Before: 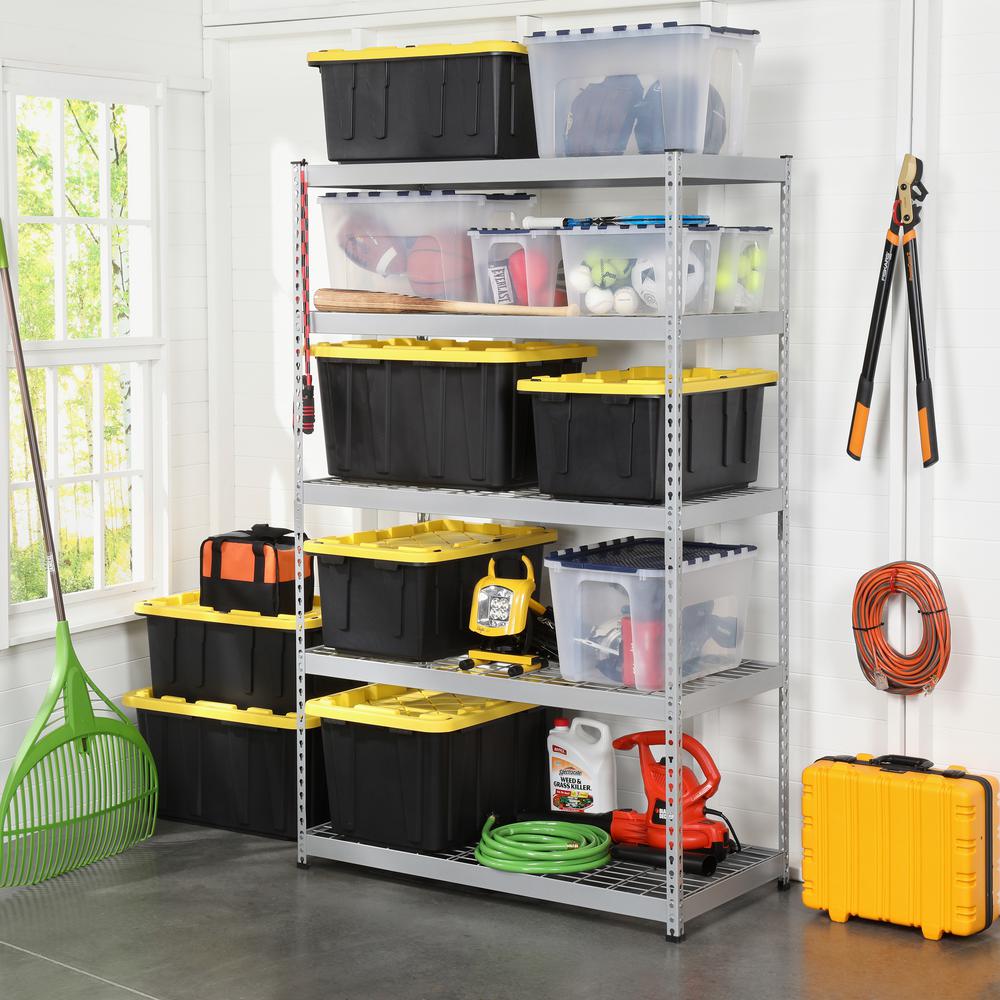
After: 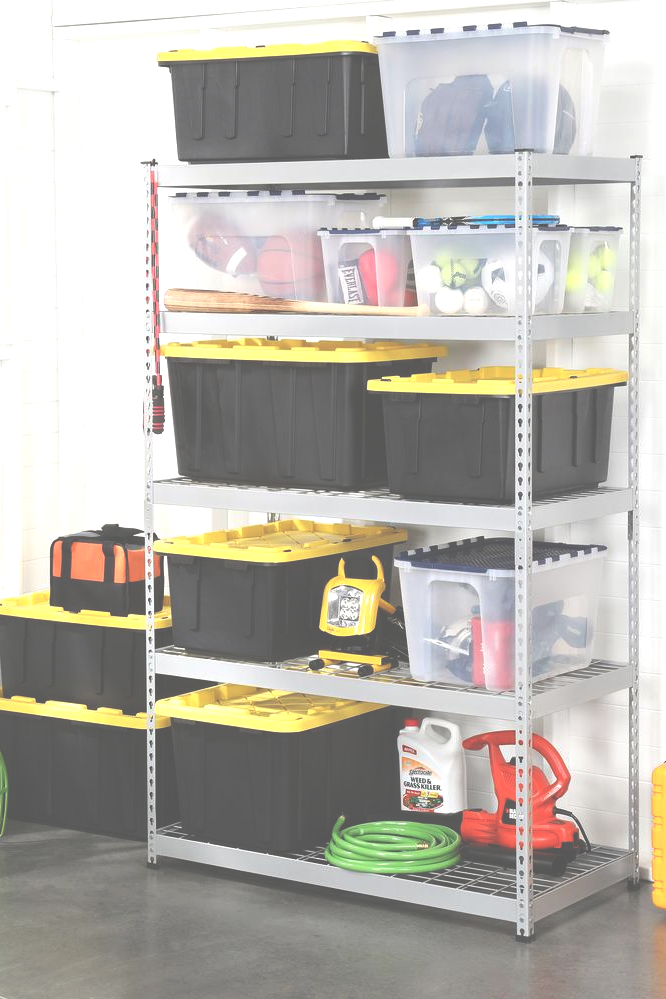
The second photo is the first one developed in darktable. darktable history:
exposure: black level correction -0.071, exposure 0.5 EV, compensate highlight preservation false
crop and rotate: left 15.055%, right 18.278%
